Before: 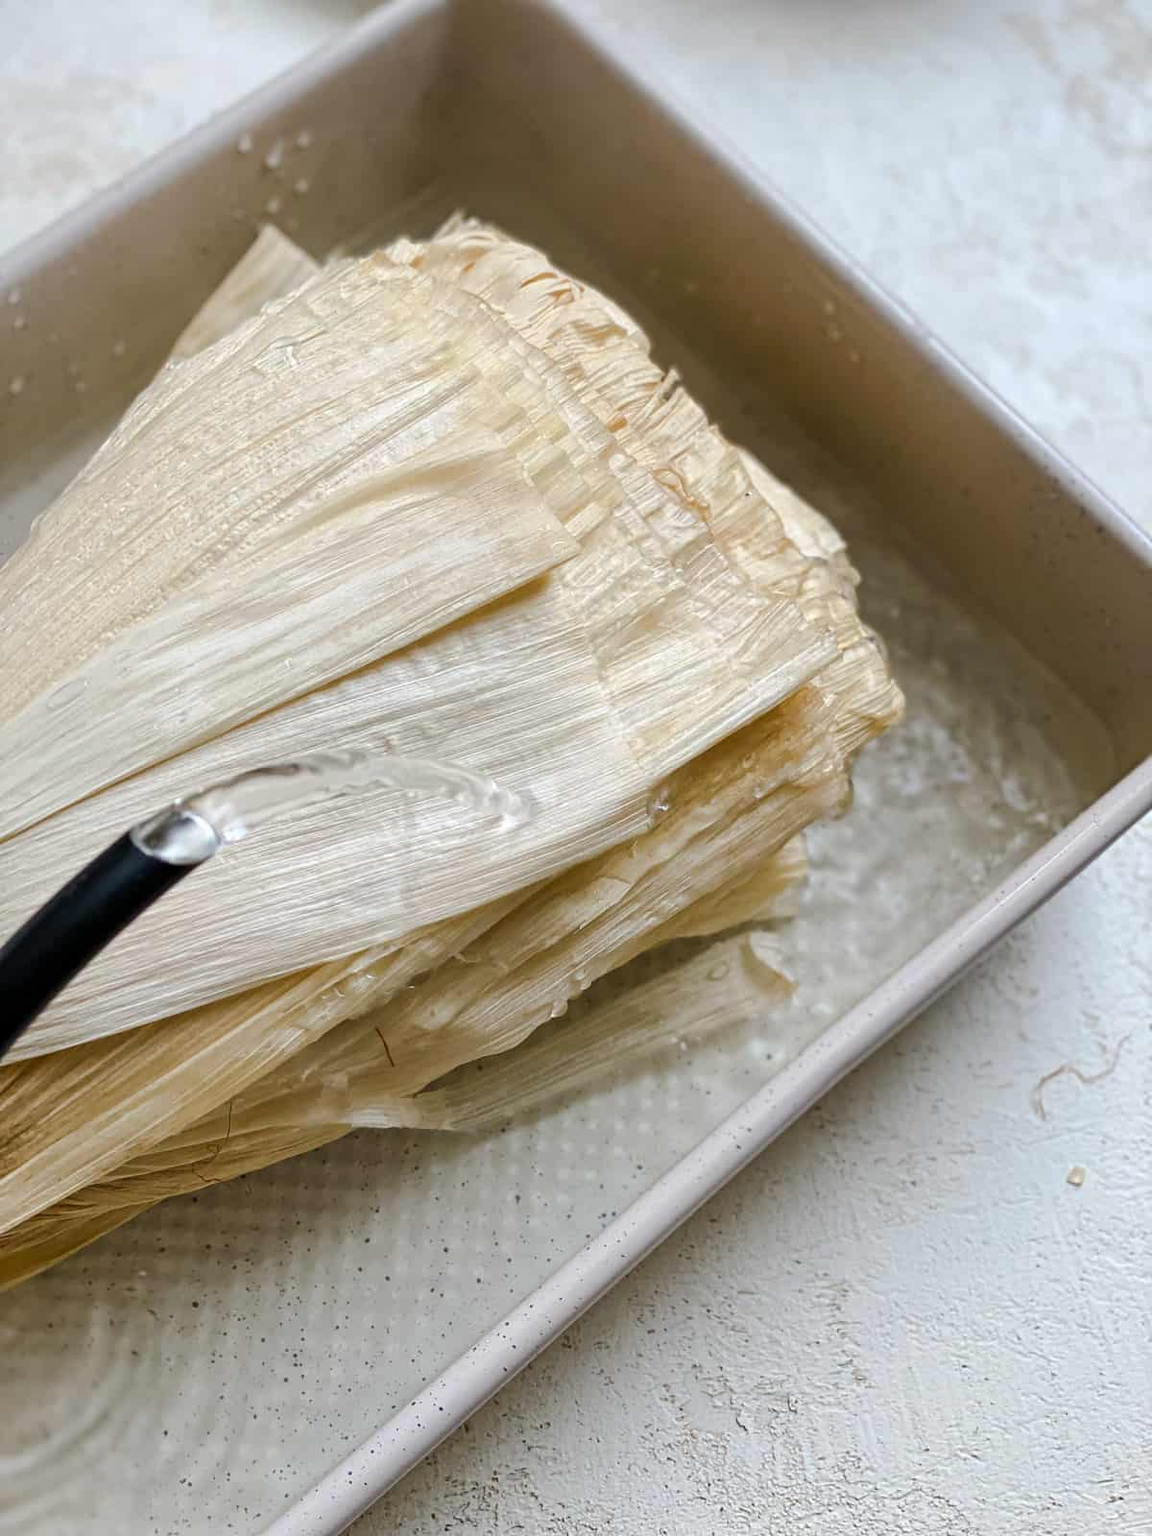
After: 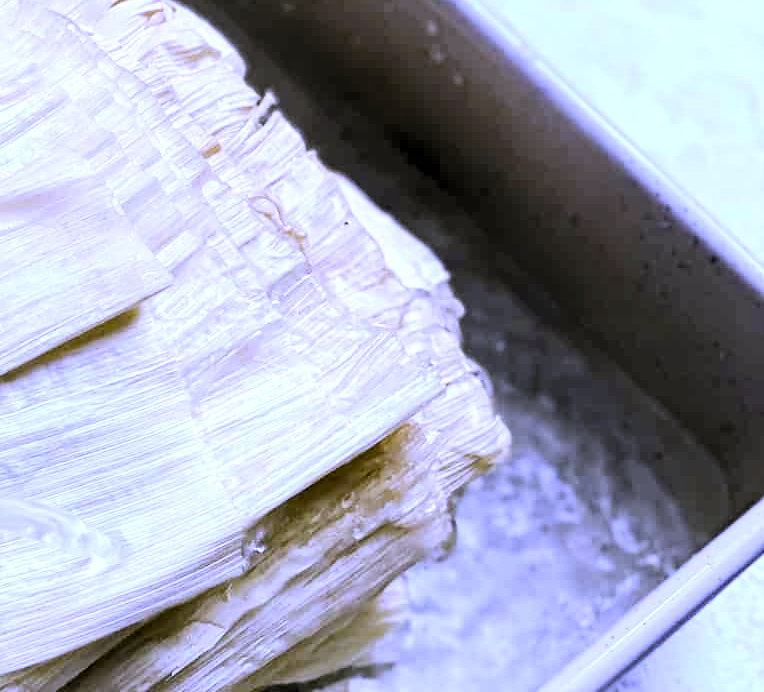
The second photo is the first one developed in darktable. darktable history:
crop: left 36.005%, top 18.293%, right 0.31%, bottom 38.444%
color balance rgb: perceptual saturation grading › global saturation 20%, perceptual saturation grading › highlights -25%, perceptual saturation grading › shadows 25%
white balance: red 0.766, blue 1.537
color correction: highlights a* 14.52, highlights b* 4.84
levels: mode automatic, black 0.023%, white 99.97%, levels [0.062, 0.494, 0.925]
contrast brightness saturation: contrast 0.2, brightness 0.16, saturation 0.22
exposure: black level correction 0.001, exposure 0.5 EV, compensate exposure bias true, compensate highlight preservation false
